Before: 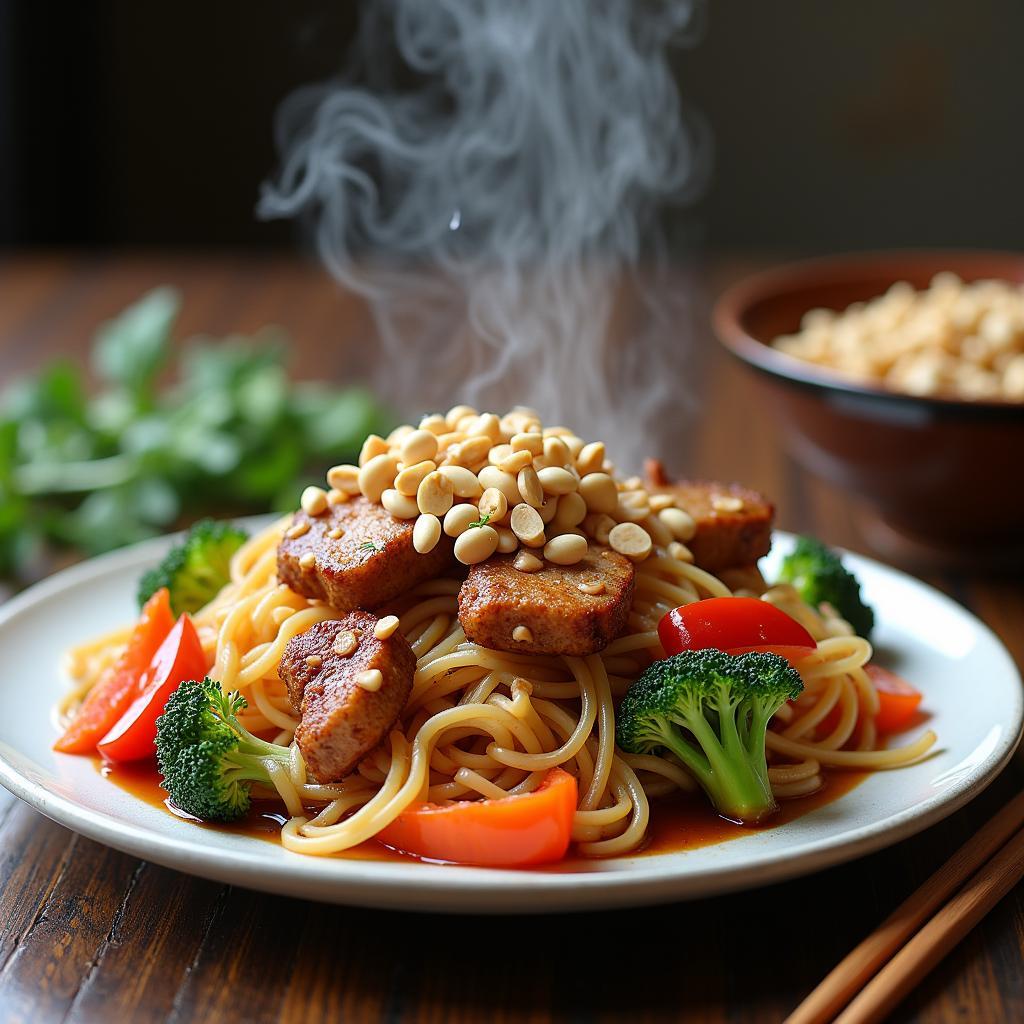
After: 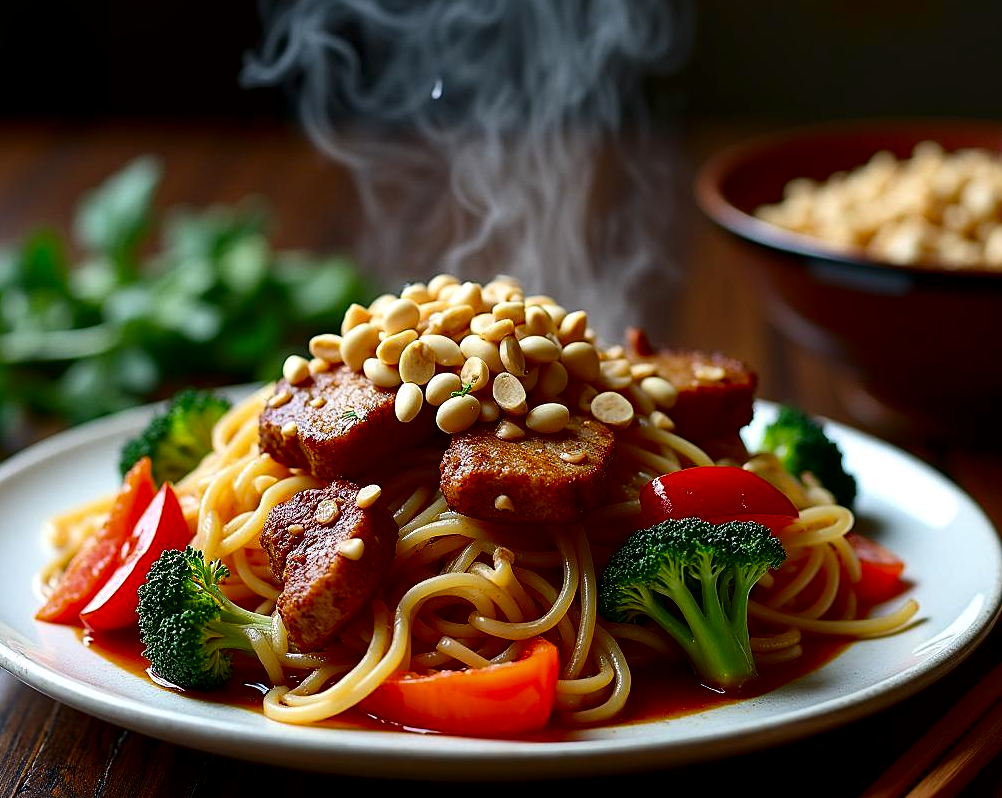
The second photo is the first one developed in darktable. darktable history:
sharpen: amount 0.2
local contrast: mode bilateral grid, contrast 20, coarseness 50, detail 132%, midtone range 0.2
contrast brightness saturation: contrast 0.13, brightness -0.24, saturation 0.14
crop and rotate: left 1.814%, top 12.818%, right 0.25%, bottom 9.225%
